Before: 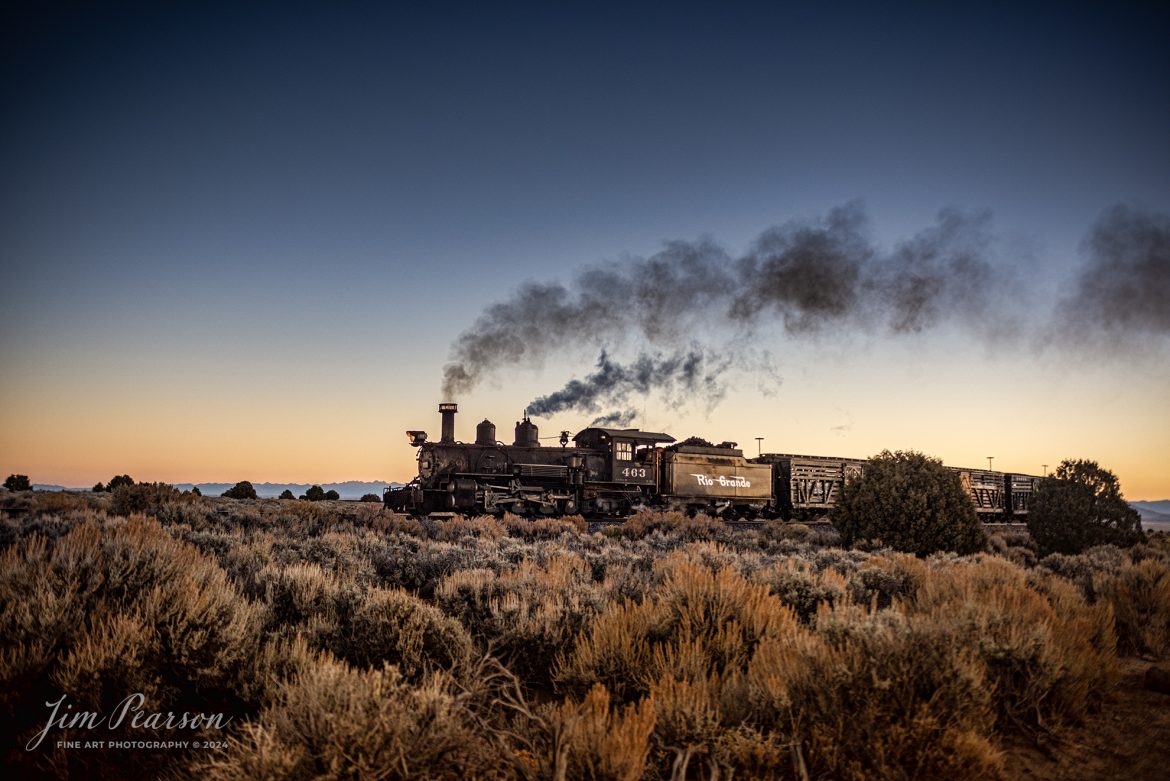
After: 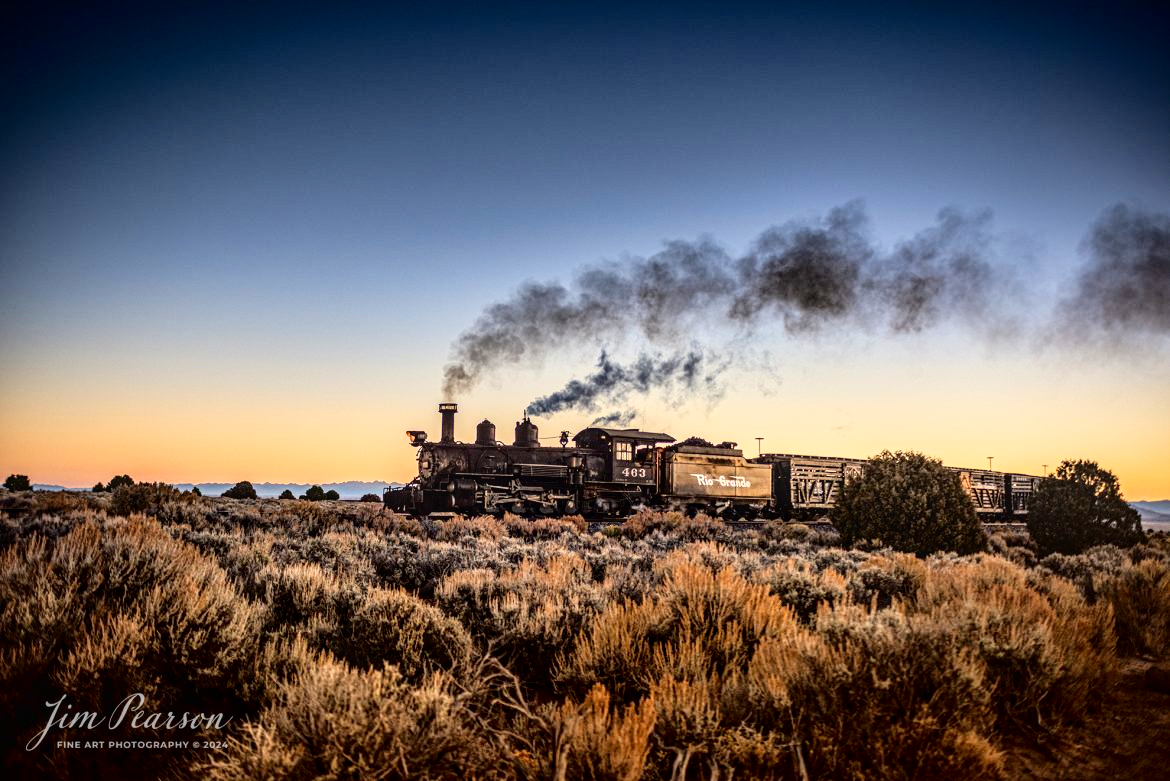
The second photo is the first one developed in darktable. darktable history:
contrast brightness saturation: contrast 0.24, brightness 0.26, saturation 0.39
local contrast: on, module defaults
white balance: emerald 1
fill light: exposure -2 EV, width 8.6
